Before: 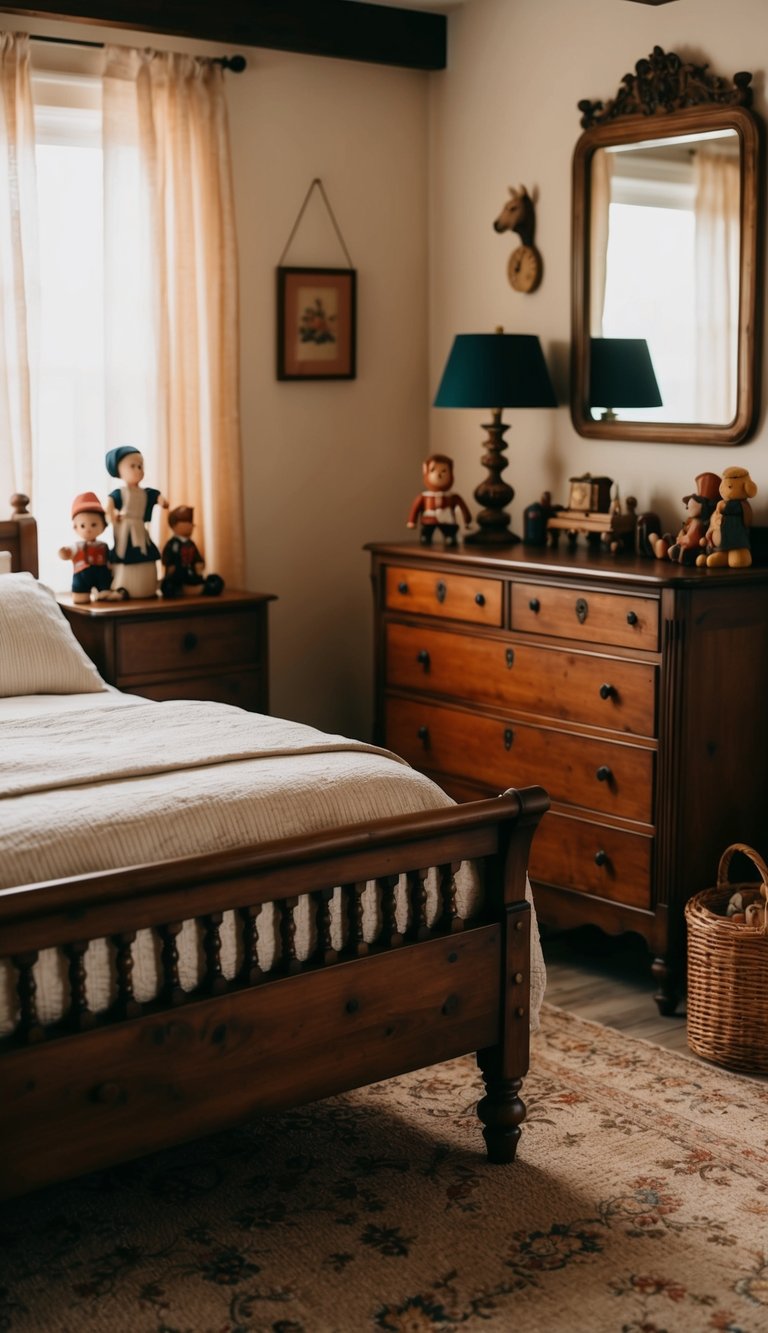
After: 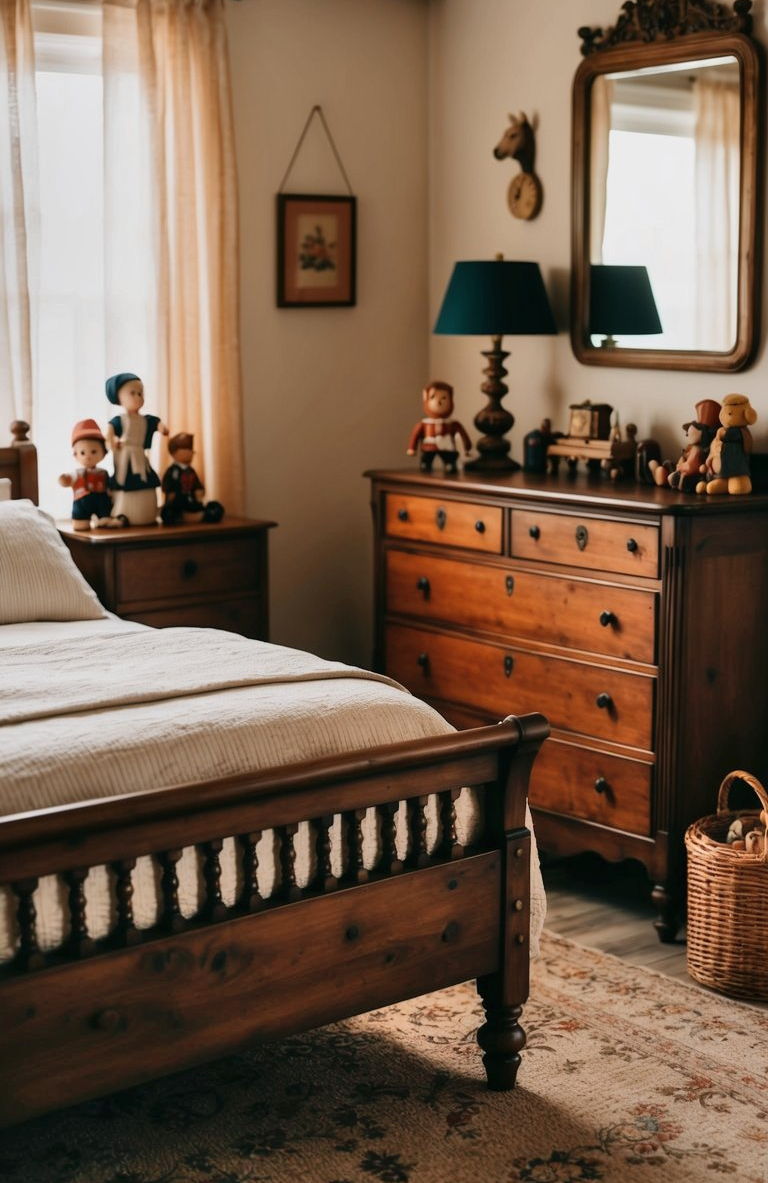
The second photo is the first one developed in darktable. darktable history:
crop and rotate: top 5.489%, bottom 5.724%
shadows and highlights: shadows 58.34, highlights -60.31, soften with gaussian
